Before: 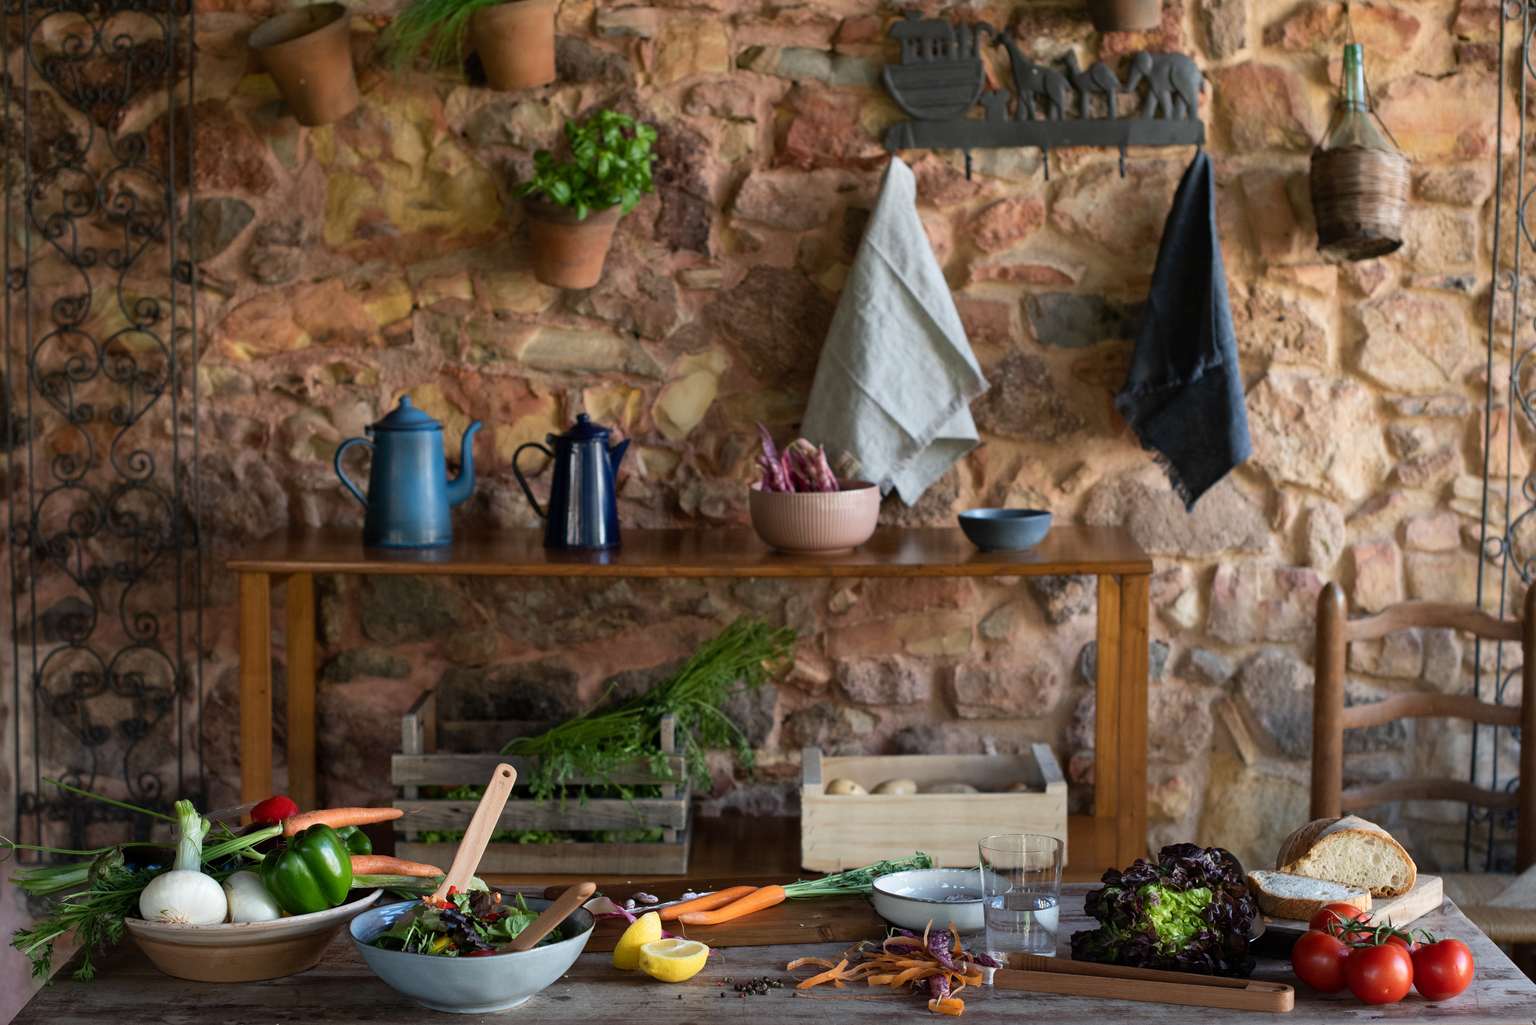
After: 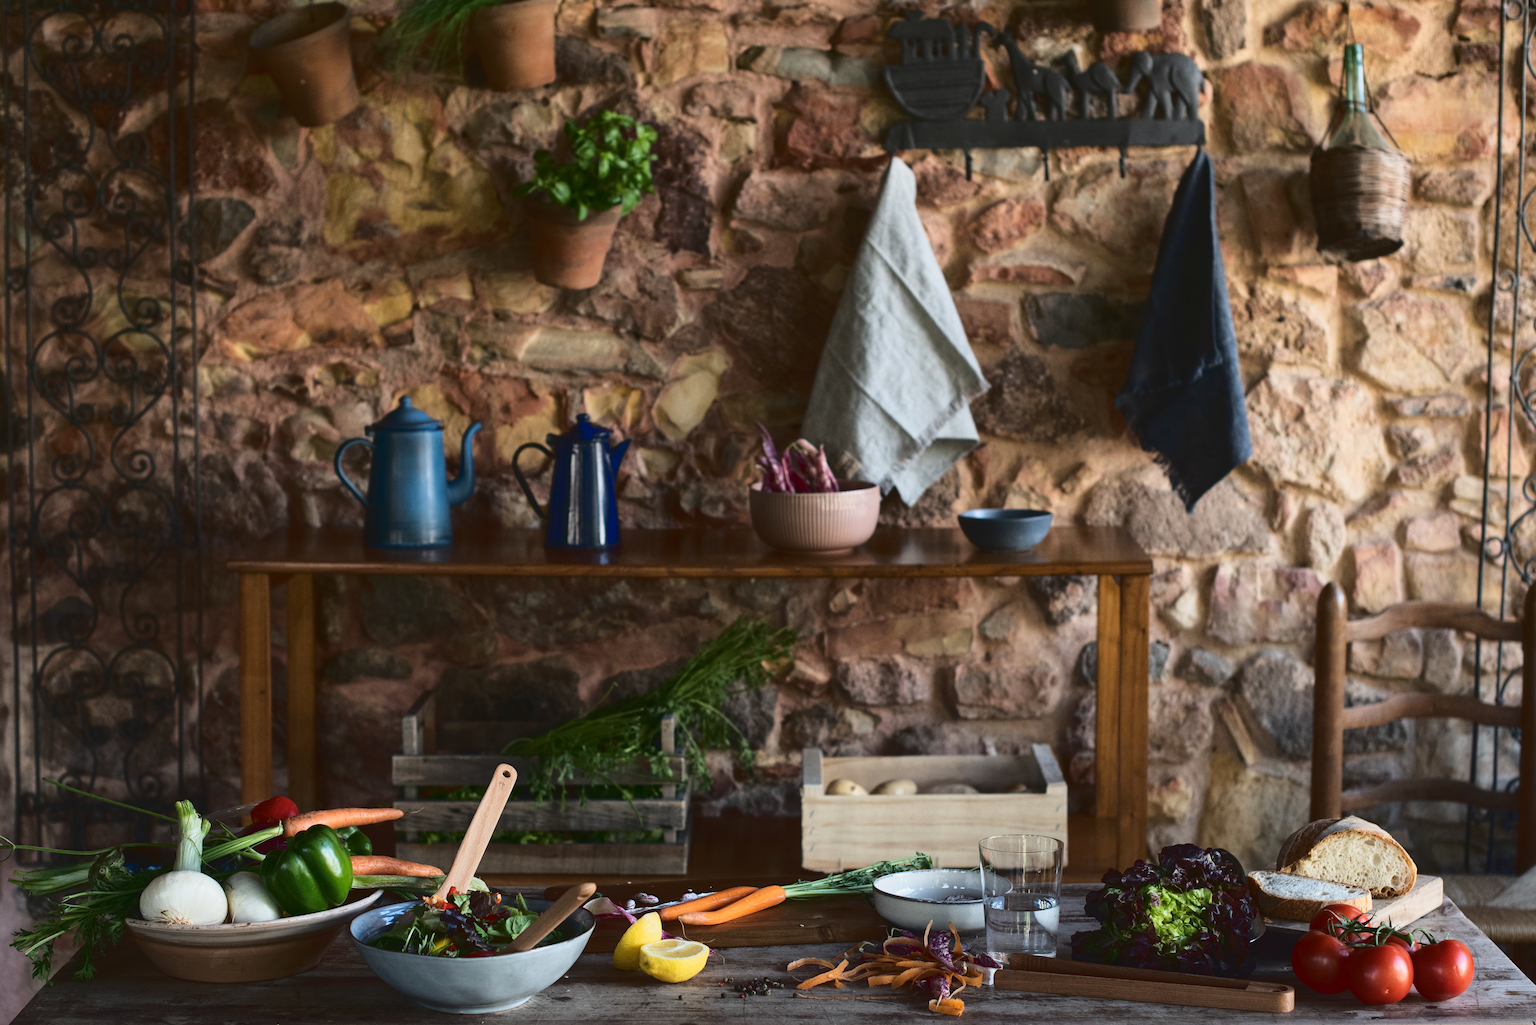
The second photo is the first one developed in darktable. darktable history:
local contrast: highlights 100%, shadows 100%, detail 120%, midtone range 0.2
tone curve: curves: ch0 [(0, 0.072) (0.249, 0.176) (0.518, 0.489) (0.832, 0.854) (1, 0.948)], color space Lab, linked channels, preserve colors none
